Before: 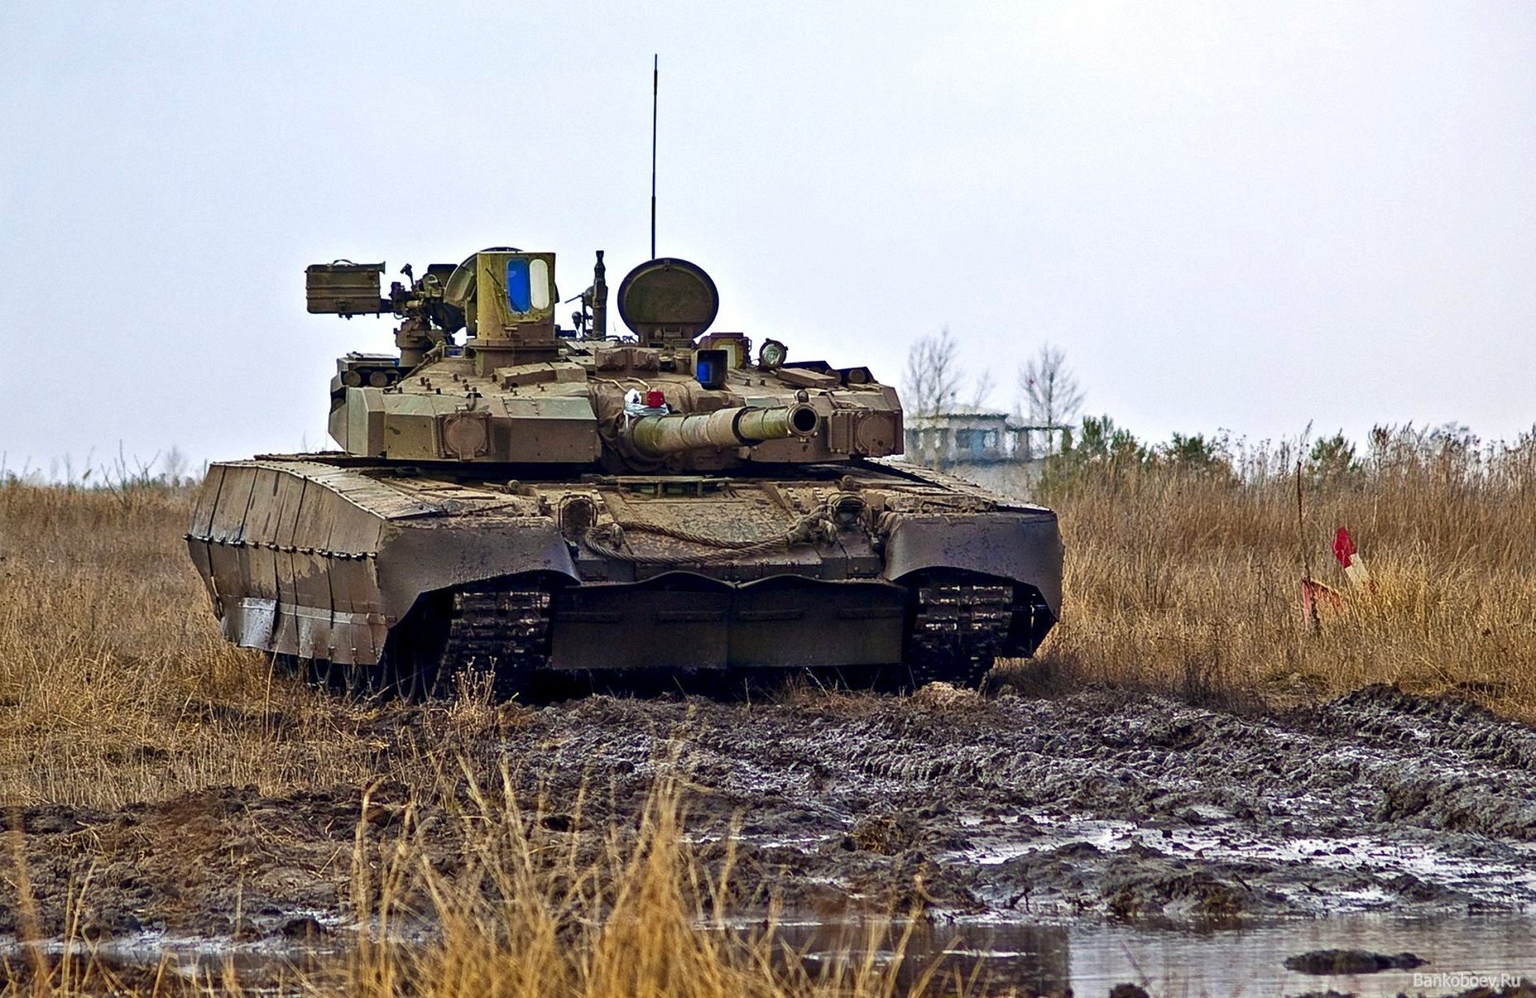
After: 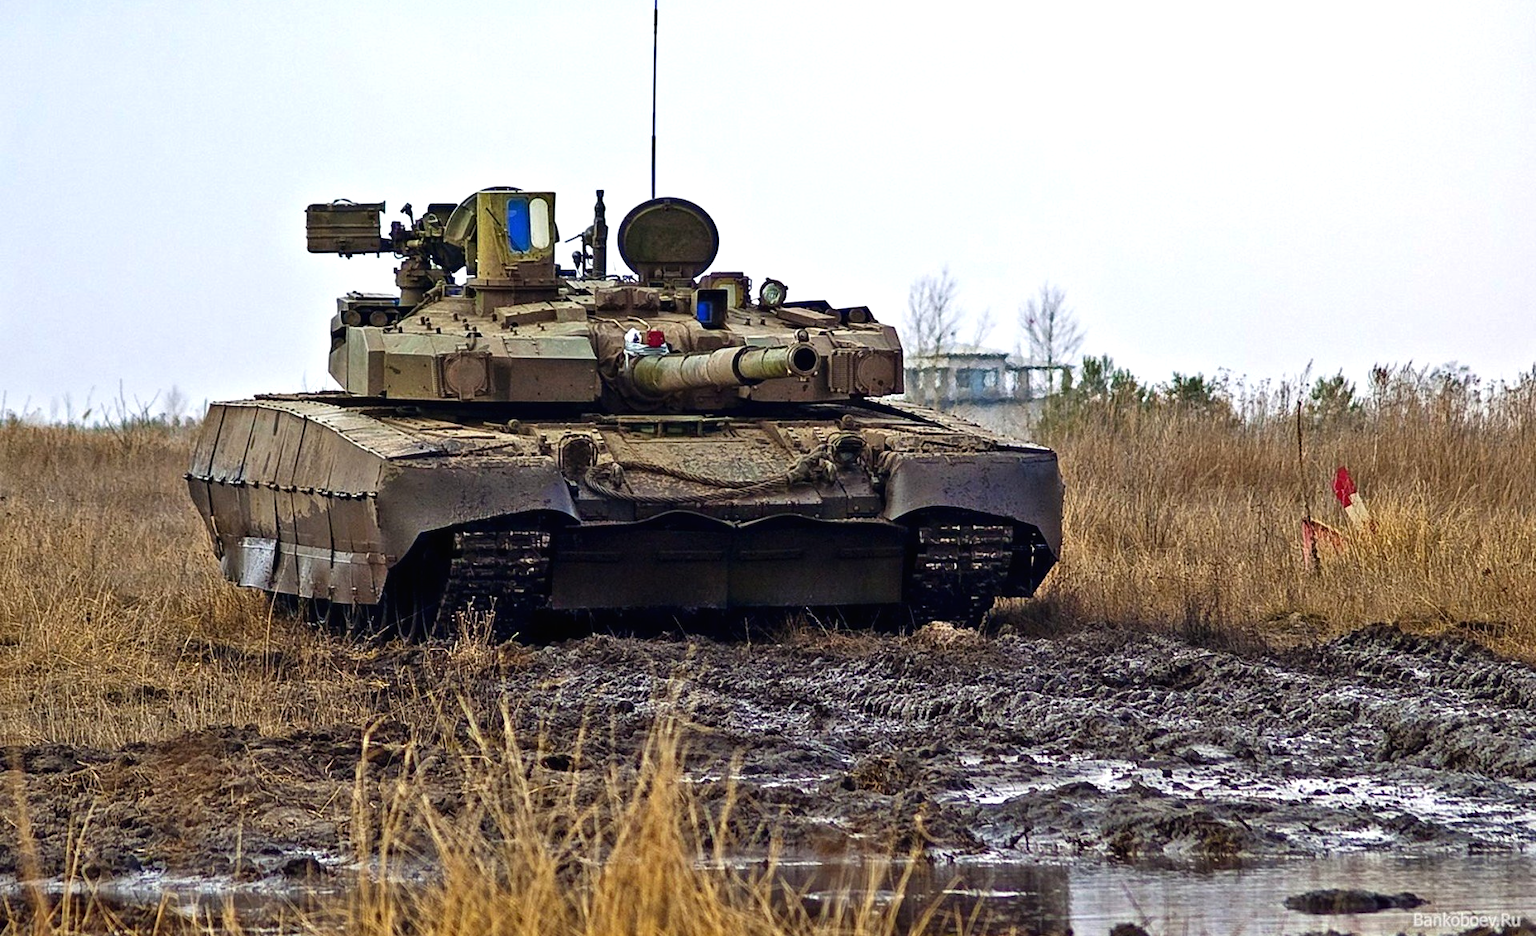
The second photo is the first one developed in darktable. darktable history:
crop and rotate: top 6.133%
local contrast: mode bilateral grid, contrast 99, coarseness 99, detail 92%, midtone range 0.2
tone equalizer: -8 EV -0.453 EV, -7 EV -0.377 EV, -6 EV -0.309 EV, -5 EV -0.238 EV, -3 EV 0.233 EV, -2 EV 0.349 EV, -1 EV 0.391 EV, +0 EV 0.395 EV
exposure: exposure -0.184 EV, compensate exposure bias true, compensate highlight preservation false
